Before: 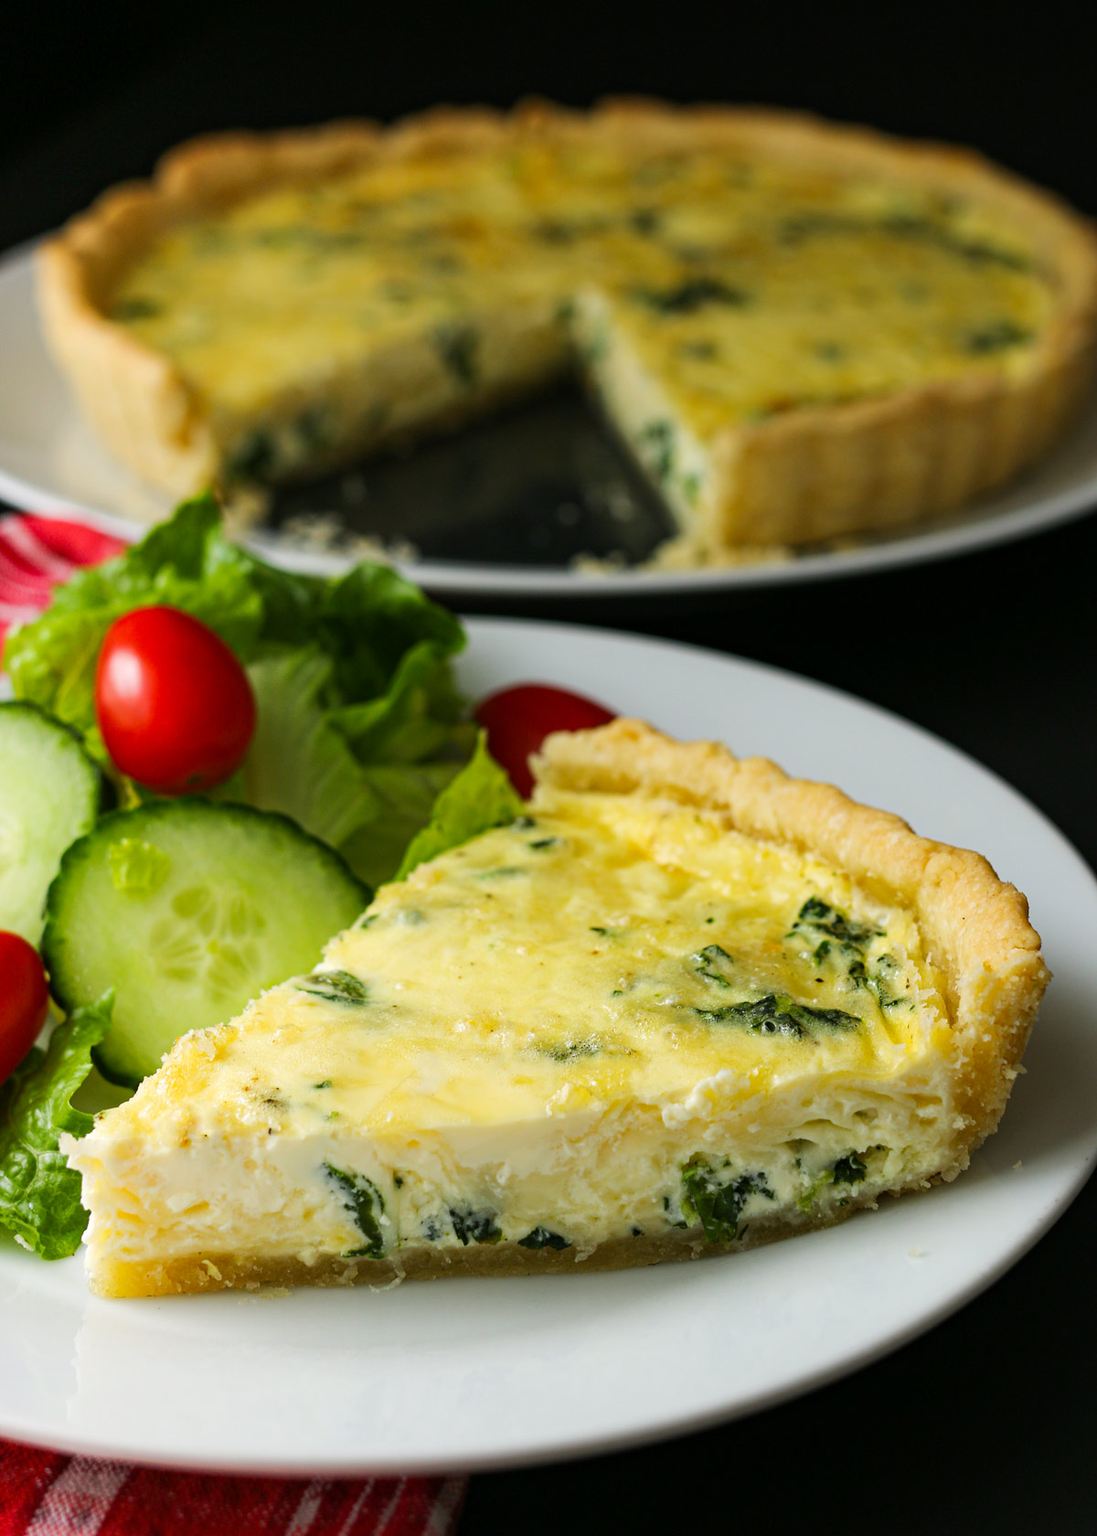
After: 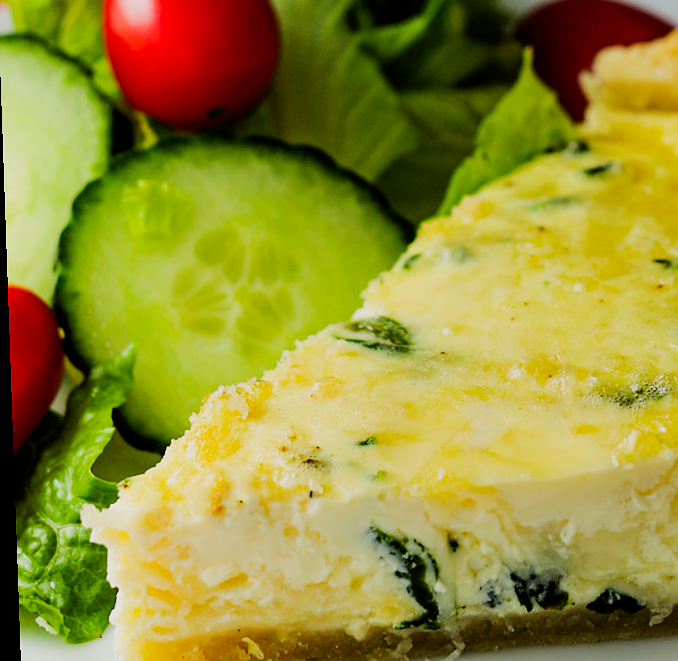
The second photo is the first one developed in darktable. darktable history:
sharpen: radius 1
color contrast: green-magenta contrast 1.2, blue-yellow contrast 1.2
crop: top 44.483%, right 43.593%, bottom 12.892%
filmic rgb: black relative exposure -5 EV, hardness 2.88, contrast 1.3
rotate and perspective: rotation -2°, crop left 0.022, crop right 0.978, crop top 0.049, crop bottom 0.951
shadows and highlights: soften with gaussian
